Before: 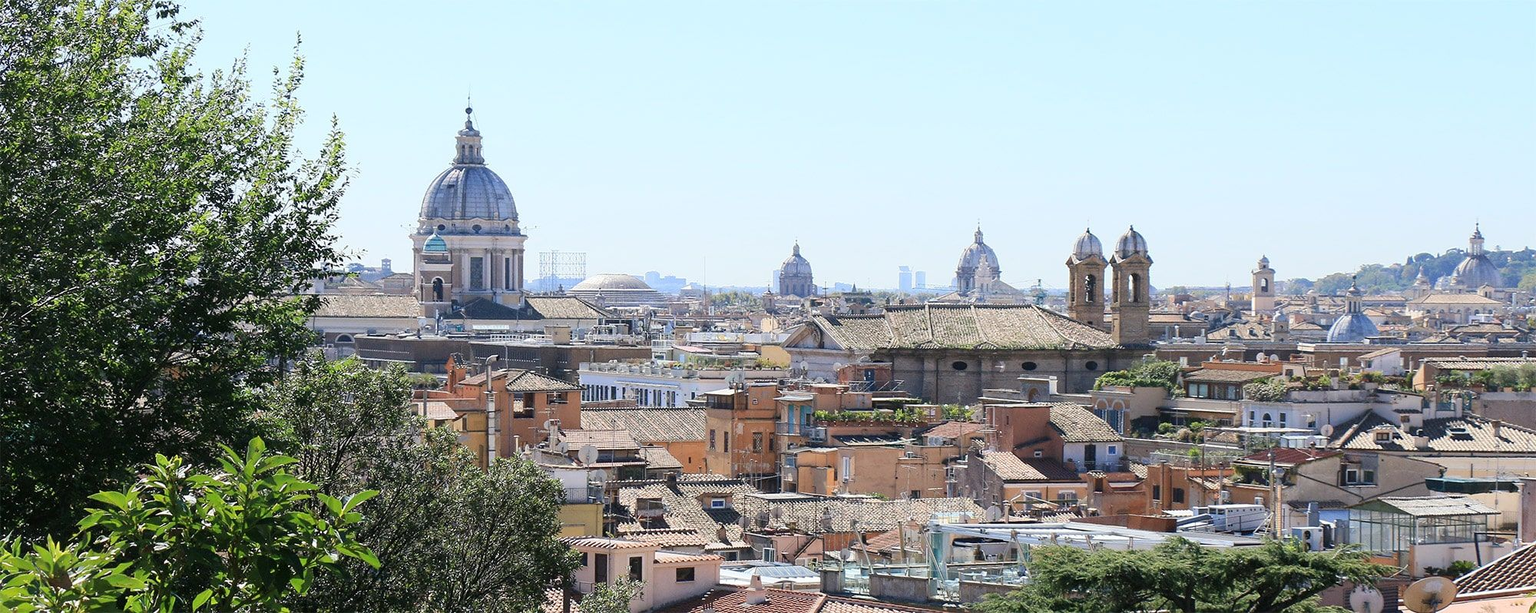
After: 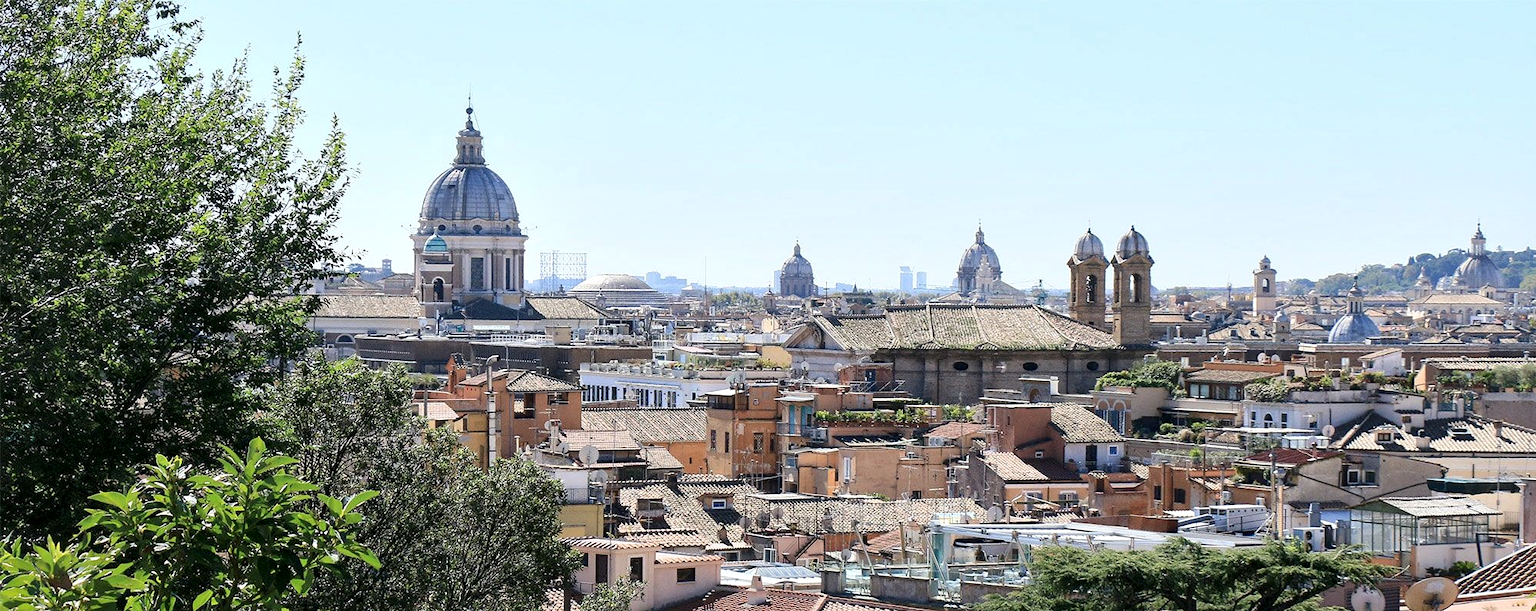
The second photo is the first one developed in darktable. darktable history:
local contrast: mode bilateral grid, contrast 25, coarseness 60, detail 151%, midtone range 0.2
crop: top 0.05%, bottom 0.098%
